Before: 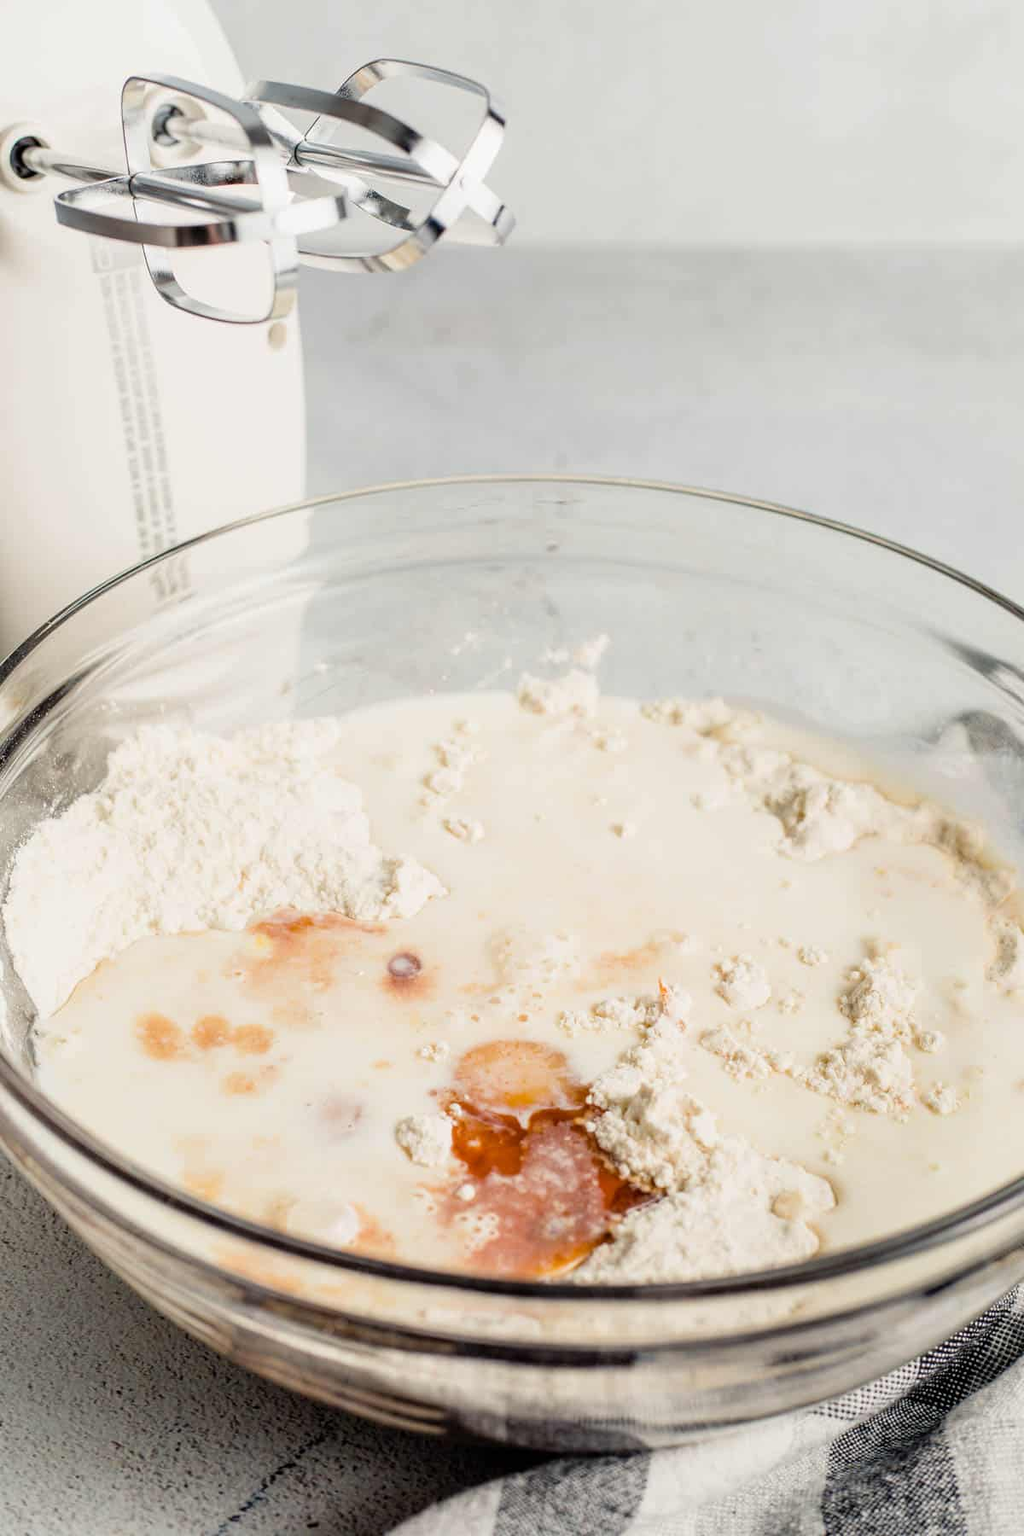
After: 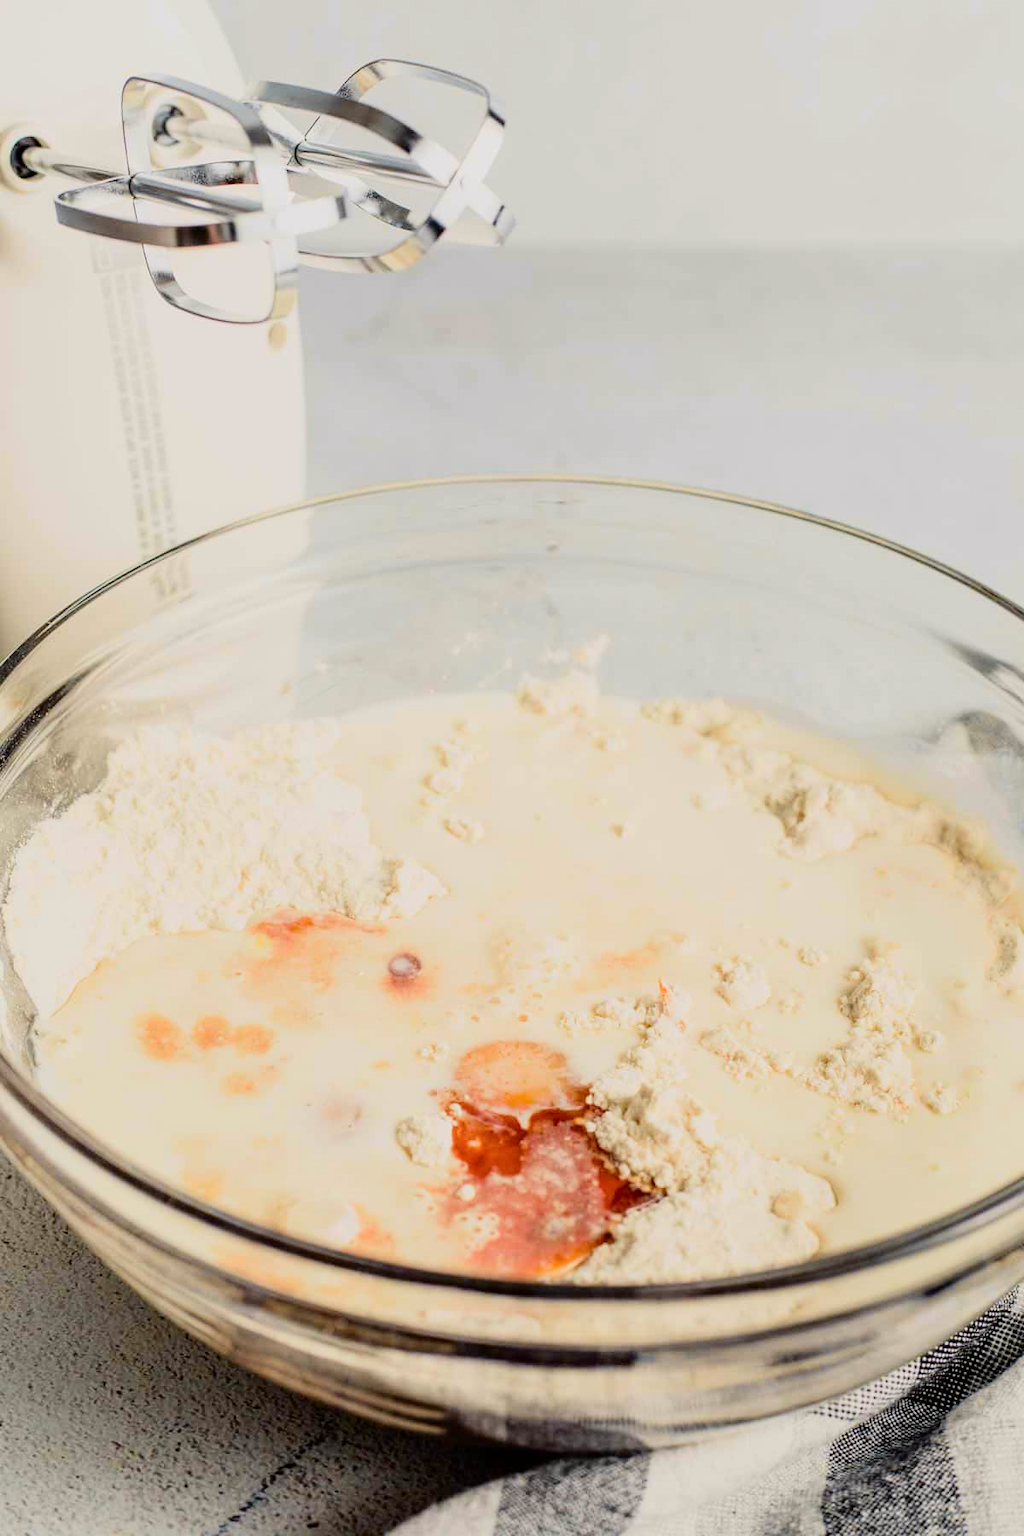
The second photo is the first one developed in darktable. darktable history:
tone curve: curves: ch0 [(0, 0) (0.091, 0.066) (0.184, 0.16) (0.491, 0.519) (0.748, 0.765) (1, 0.919)]; ch1 [(0, 0) (0.179, 0.173) (0.322, 0.32) (0.424, 0.424) (0.502, 0.504) (0.56, 0.575) (0.631, 0.675) (0.777, 0.806) (1, 1)]; ch2 [(0, 0) (0.434, 0.447) (0.497, 0.498) (0.539, 0.566) (0.676, 0.691) (1, 1)], color space Lab, independent channels, preserve colors none
